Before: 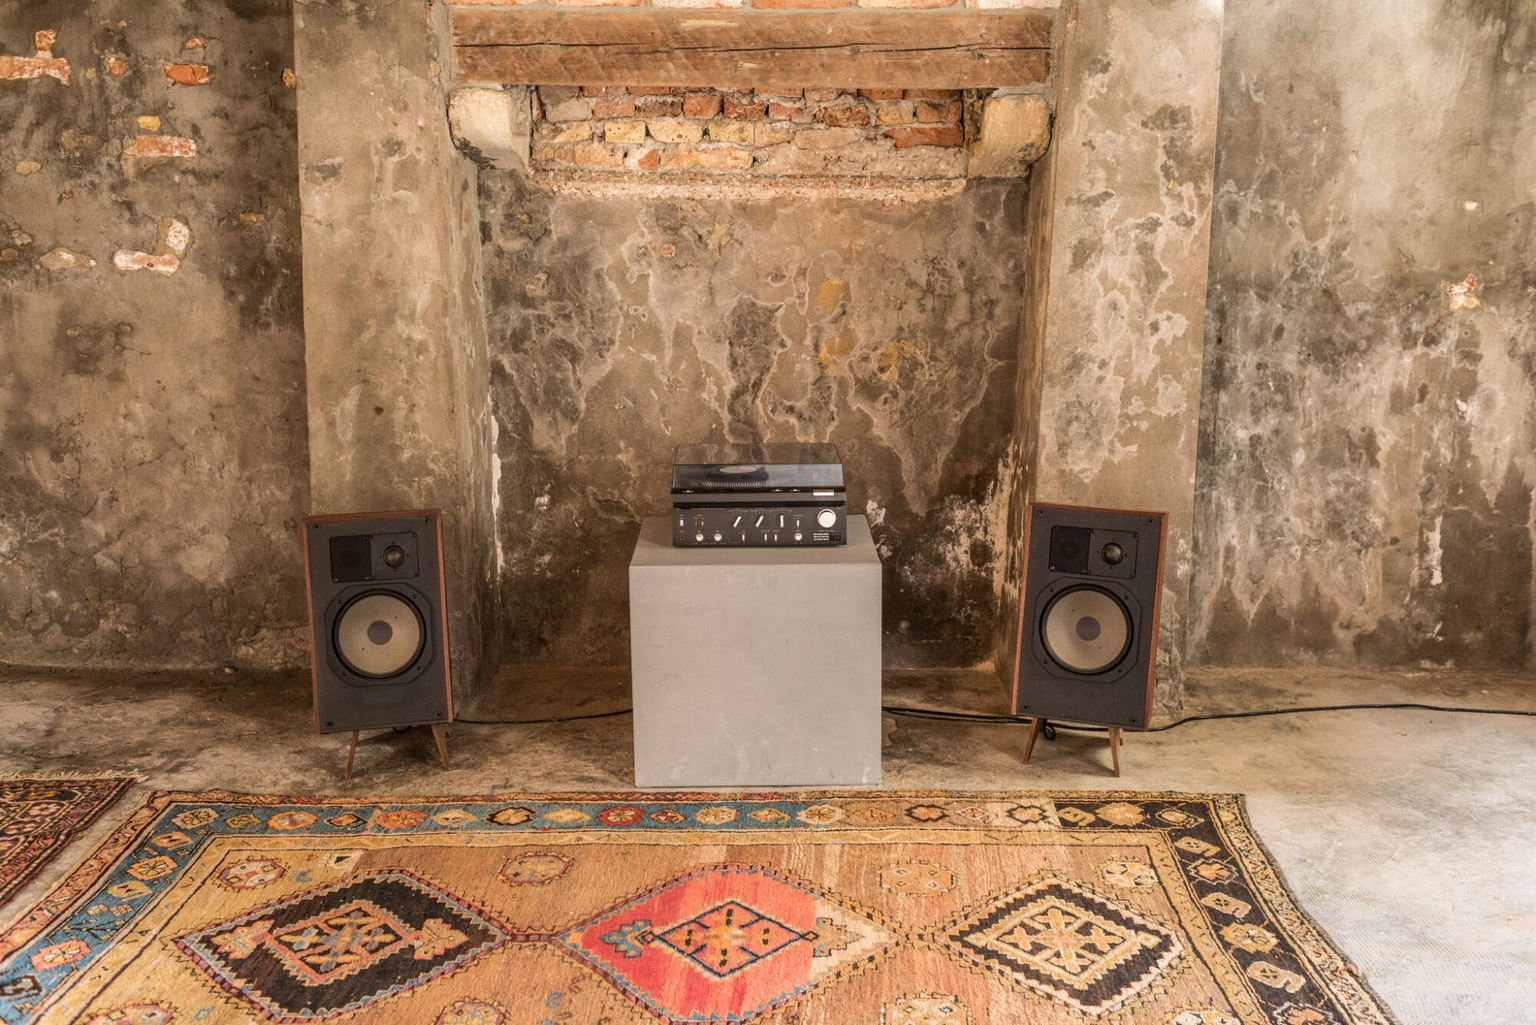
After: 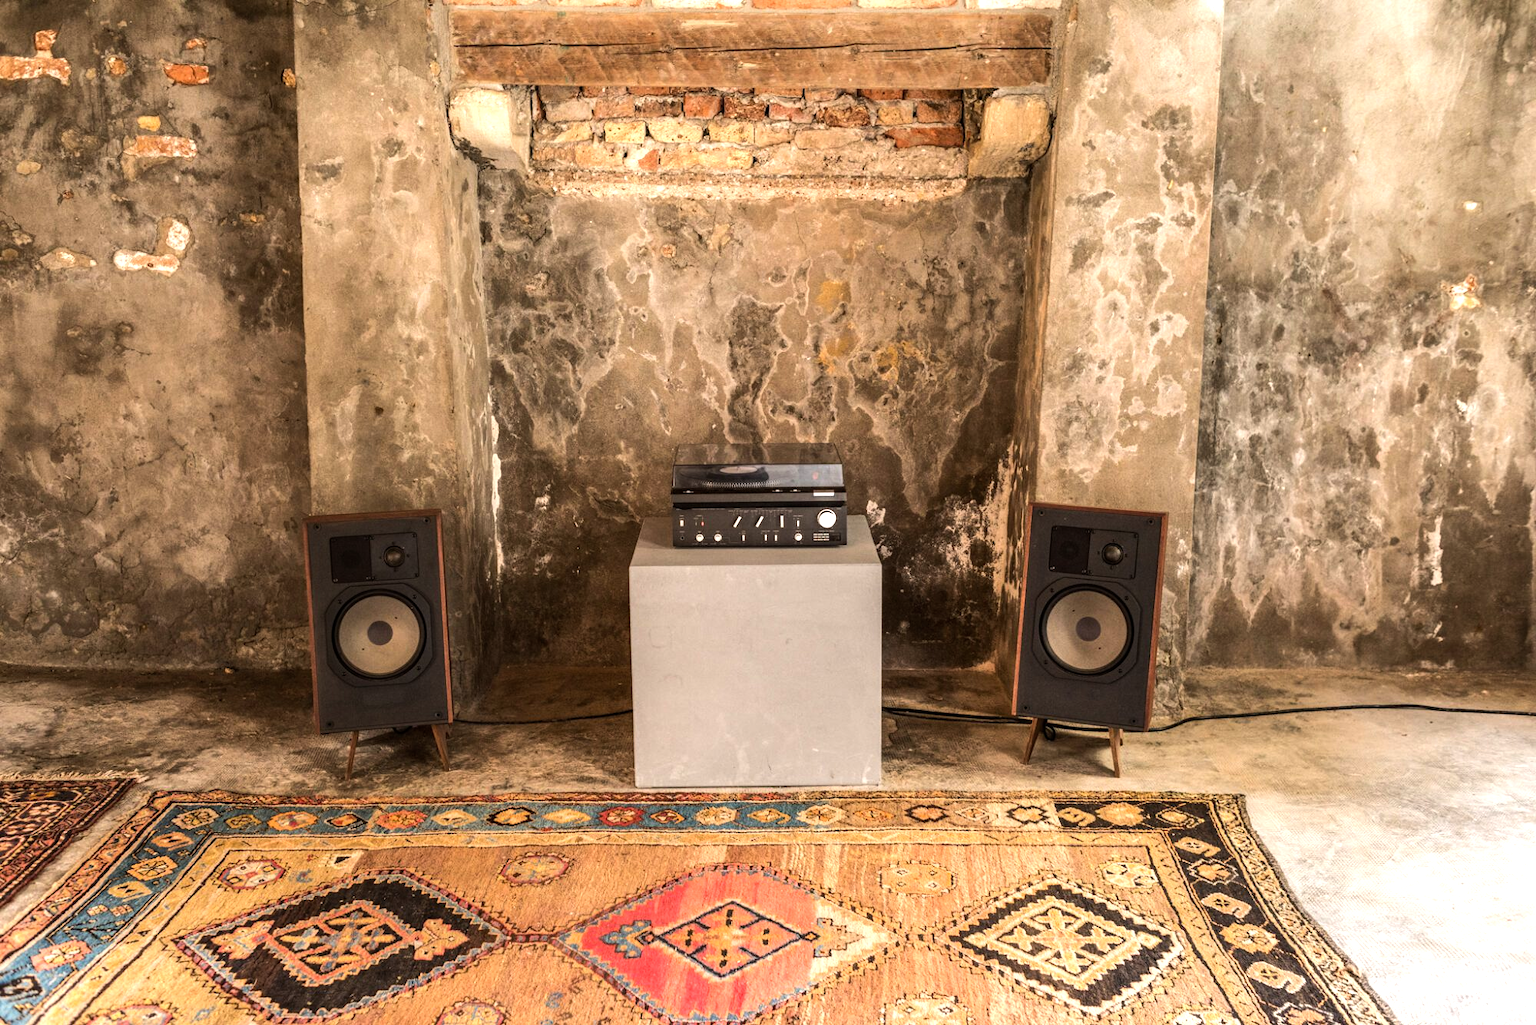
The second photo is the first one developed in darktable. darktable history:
color balance: contrast 10%
tone equalizer: -8 EV -0.417 EV, -7 EV -0.389 EV, -6 EV -0.333 EV, -5 EV -0.222 EV, -3 EV 0.222 EV, -2 EV 0.333 EV, -1 EV 0.389 EV, +0 EV 0.417 EV, edges refinement/feathering 500, mask exposure compensation -1.57 EV, preserve details no
